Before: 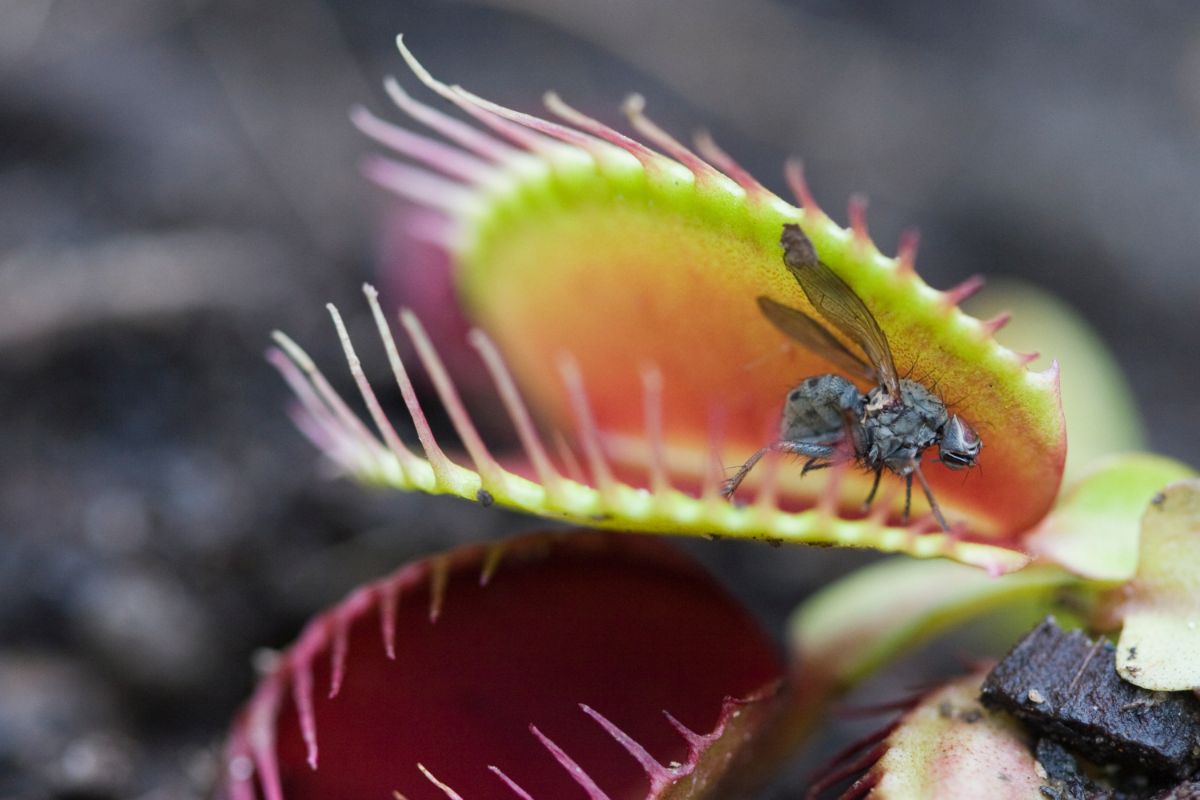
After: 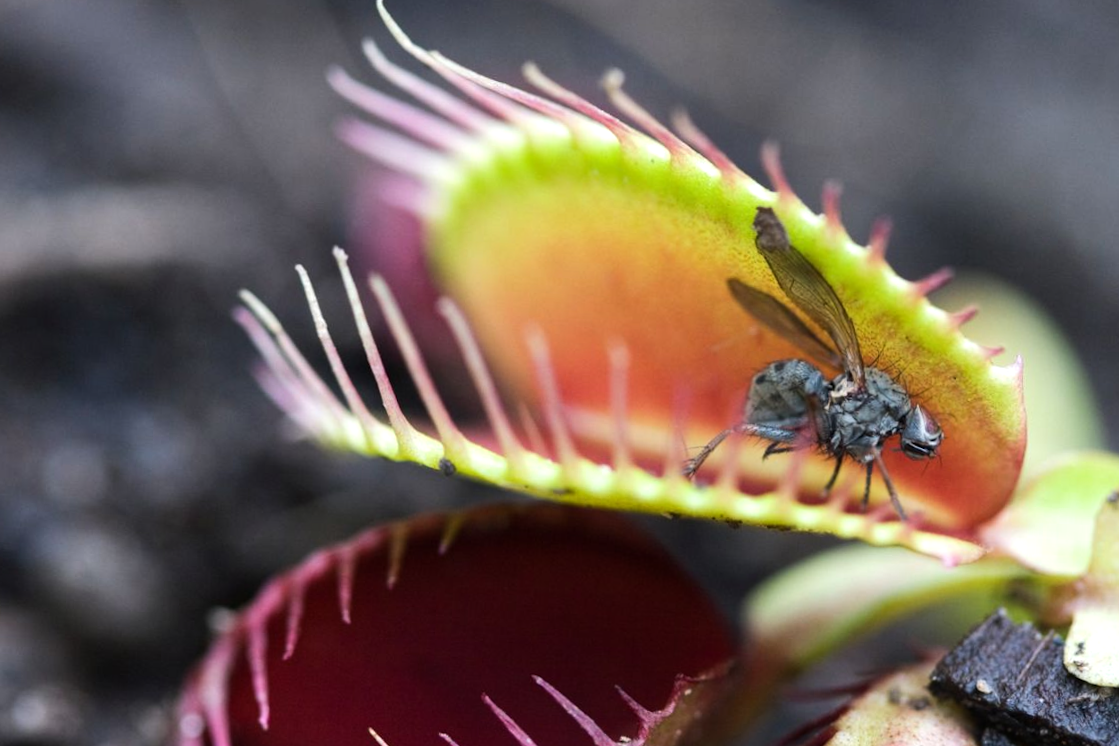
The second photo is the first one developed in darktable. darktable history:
rotate and perspective: rotation 0.174°, lens shift (vertical) 0.013, lens shift (horizontal) 0.019, shear 0.001, automatic cropping original format, crop left 0.007, crop right 0.991, crop top 0.016, crop bottom 0.997
crop and rotate: angle -2.38°
tone equalizer: -8 EV -0.417 EV, -7 EV -0.389 EV, -6 EV -0.333 EV, -5 EV -0.222 EV, -3 EV 0.222 EV, -2 EV 0.333 EV, -1 EV 0.389 EV, +0 EV 0.417 EV, edges refinement/feathering 500, mask exposure compensation -1.57 EV, preserve details no
